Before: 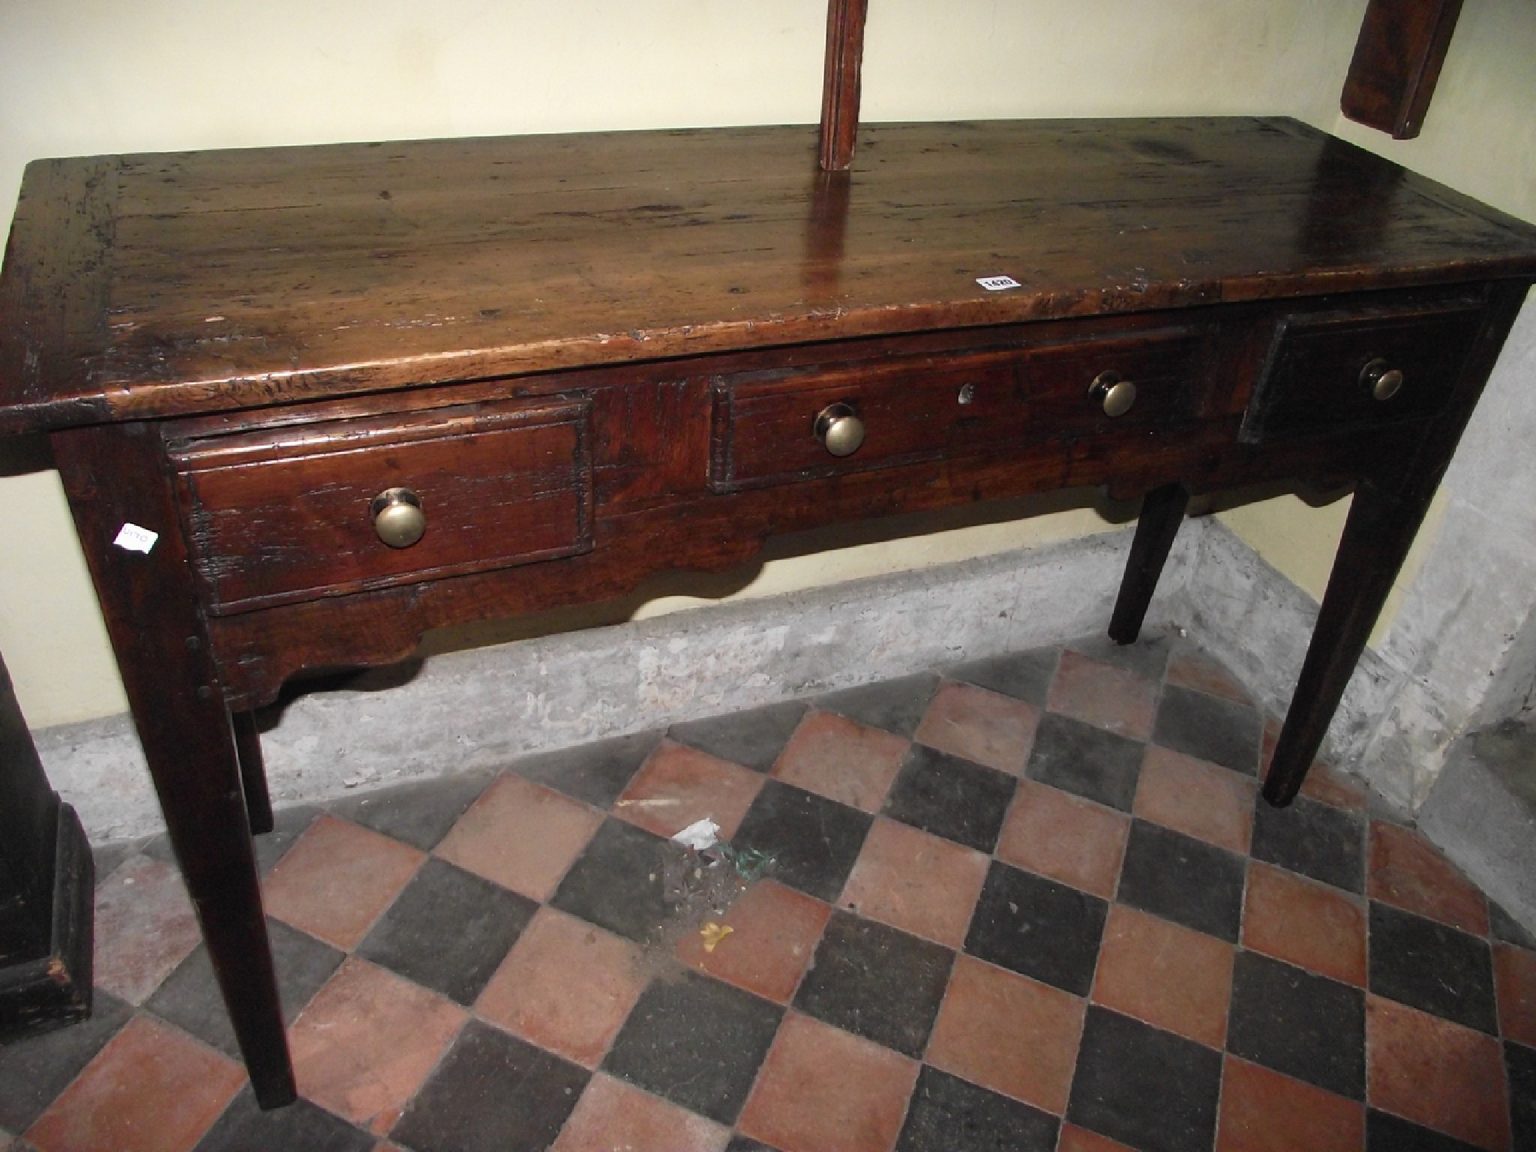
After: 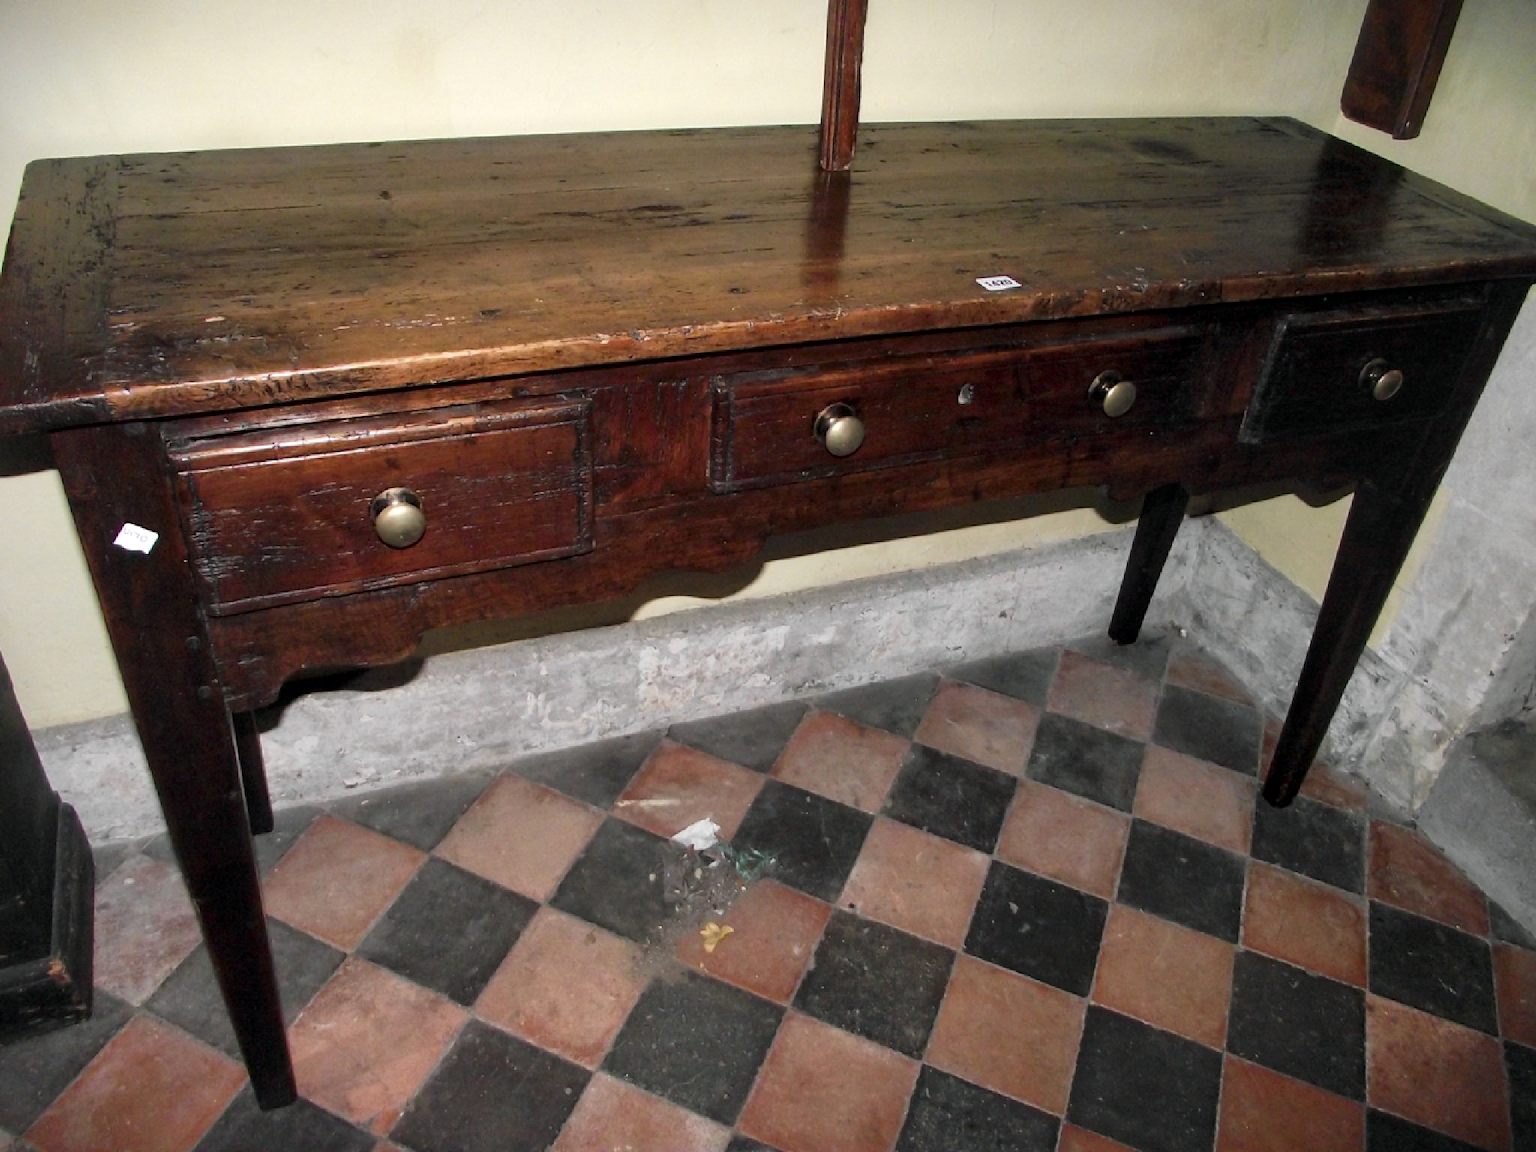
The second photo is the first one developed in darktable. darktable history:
color balance rgb: shadows lift › chroma 1.005%, shadows lift › hue 217.42°, perceptual saturation grading › global saturation -0.039%, perceptual saturation grading › mid-tones 11.528%, saturation formula JzAzBz (2021)
local contrast: mode bilateral grid, contrast 21, coarseness 99, detail 150%, midtone range 0.2
